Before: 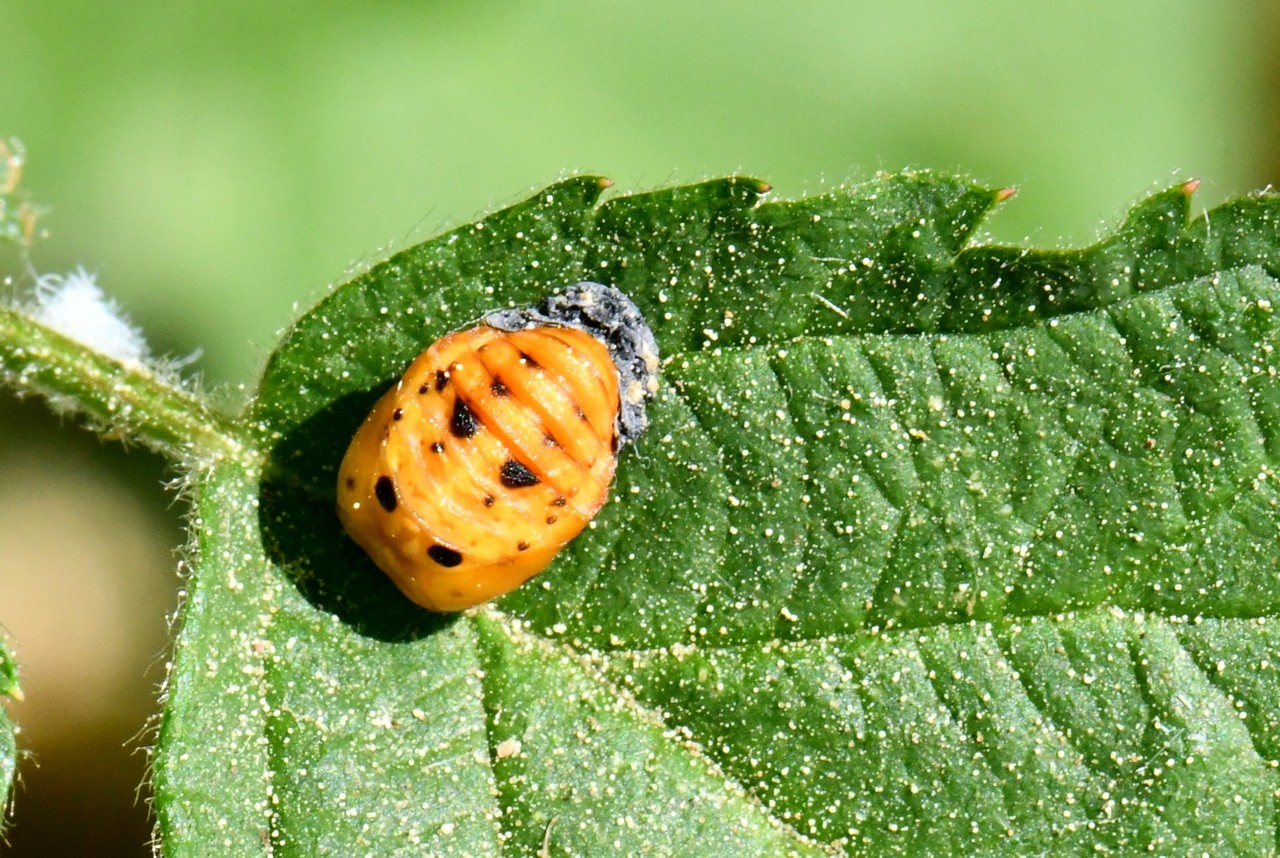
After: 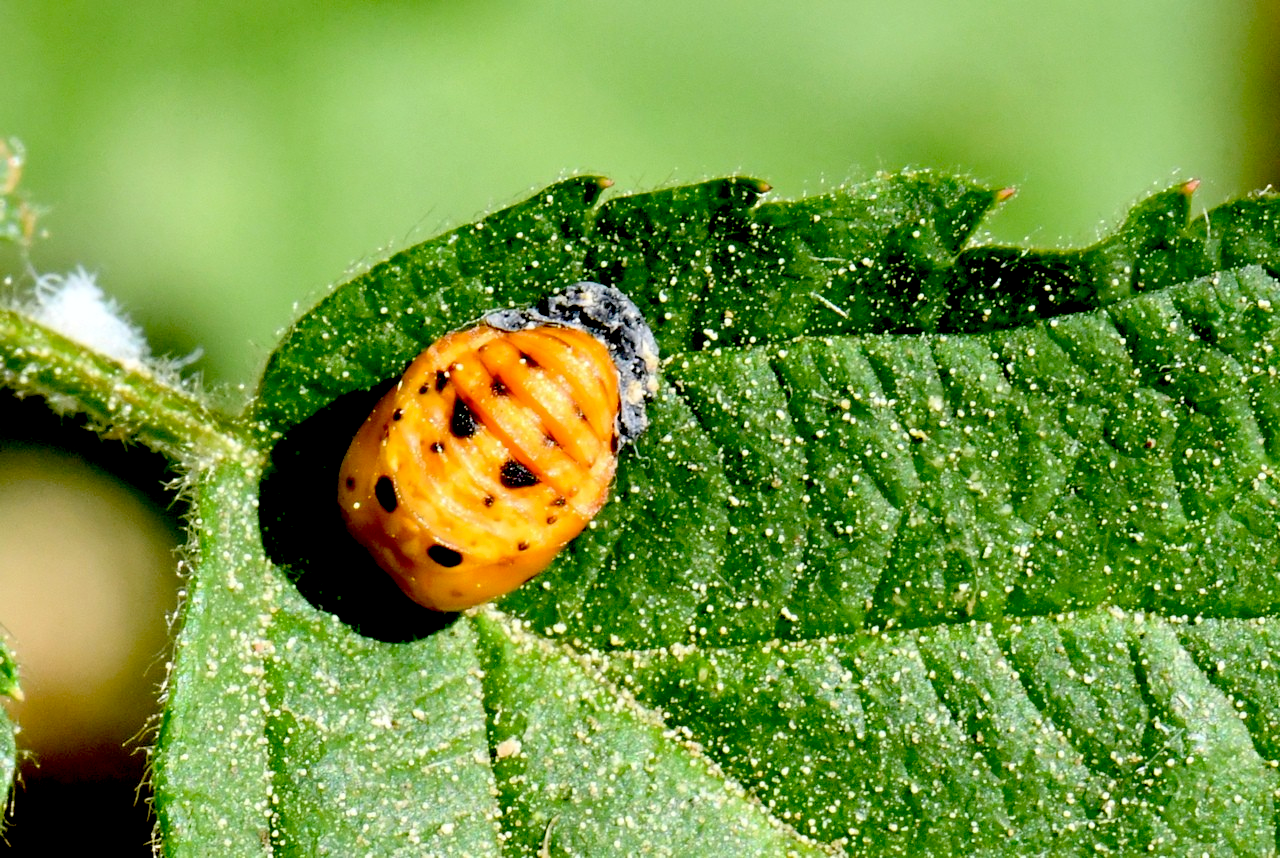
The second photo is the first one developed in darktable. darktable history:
vignetting: fall-off start 115.82%, fall-off radius 58.67%, brightness -0.619, saturation -0.668
exposure: black level correction 0.047, exposure 0.012 EV, compensate highlight preservation false
